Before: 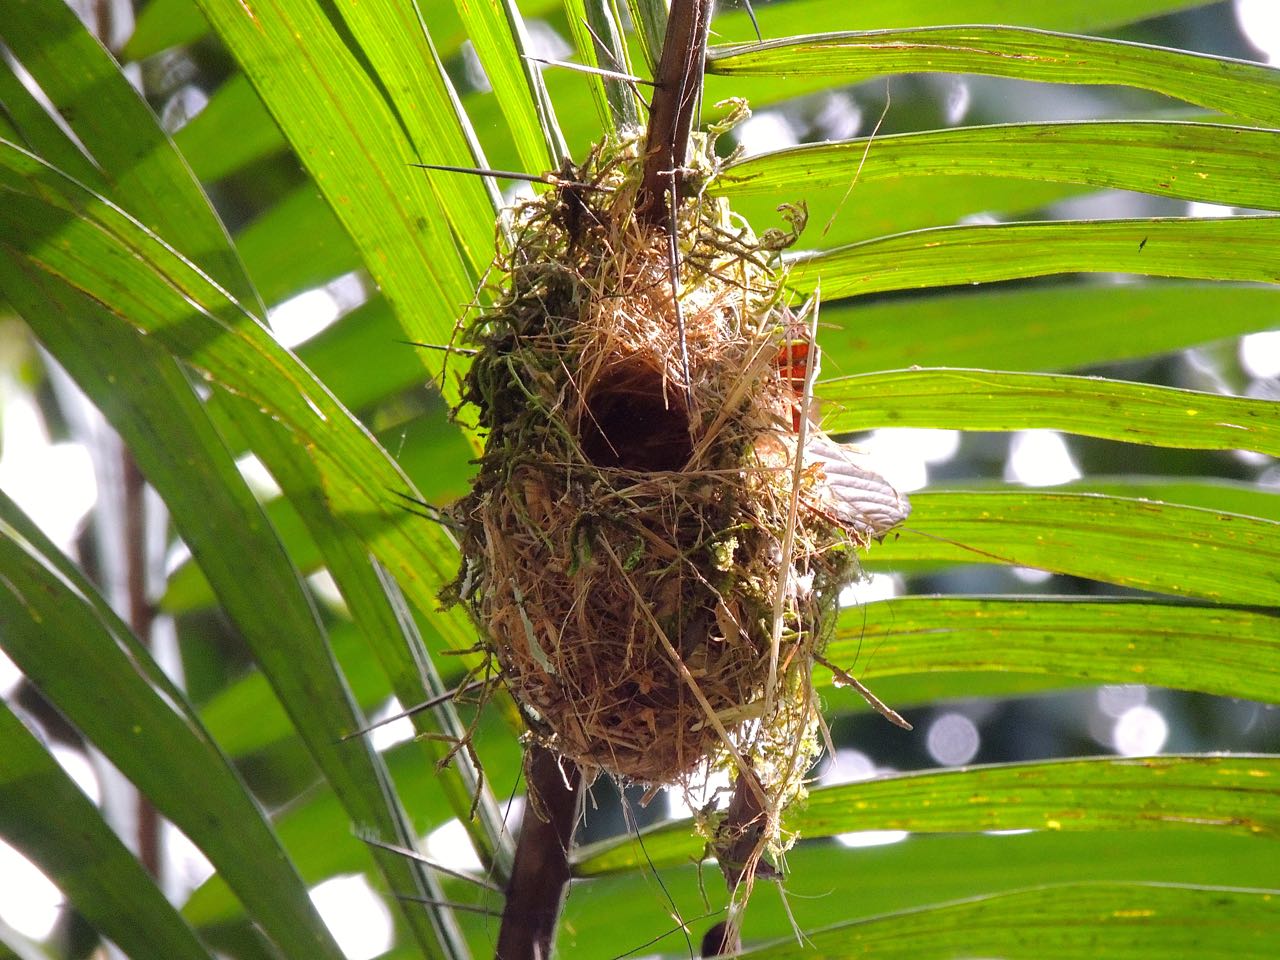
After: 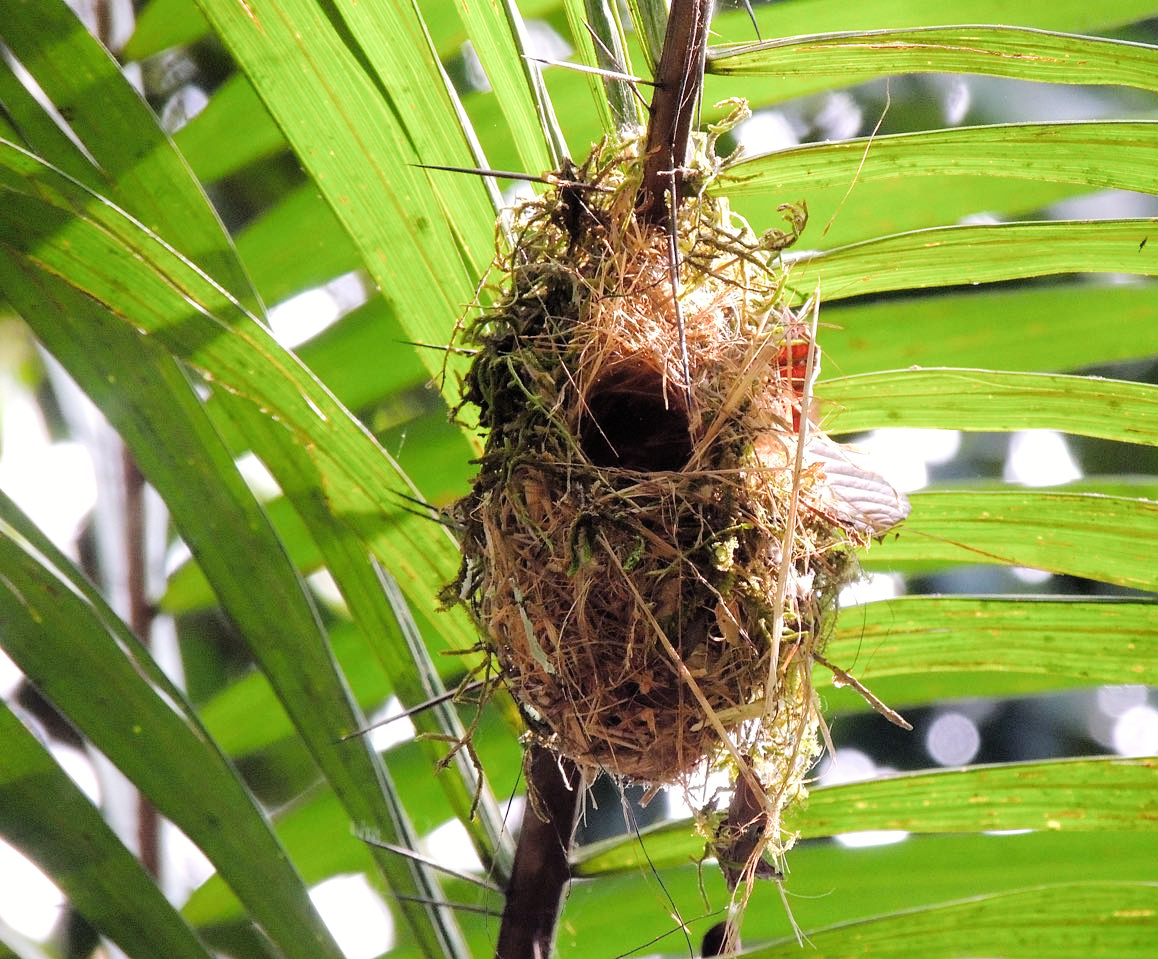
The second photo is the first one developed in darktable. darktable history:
crop: right 9.479%, bottom 0.033%
levels: mode automatic
filmic rgb: black relative exposure -7.65 EV, white relative exposure 4.56 EV, hardness 3.61, color science v4 (2020)
